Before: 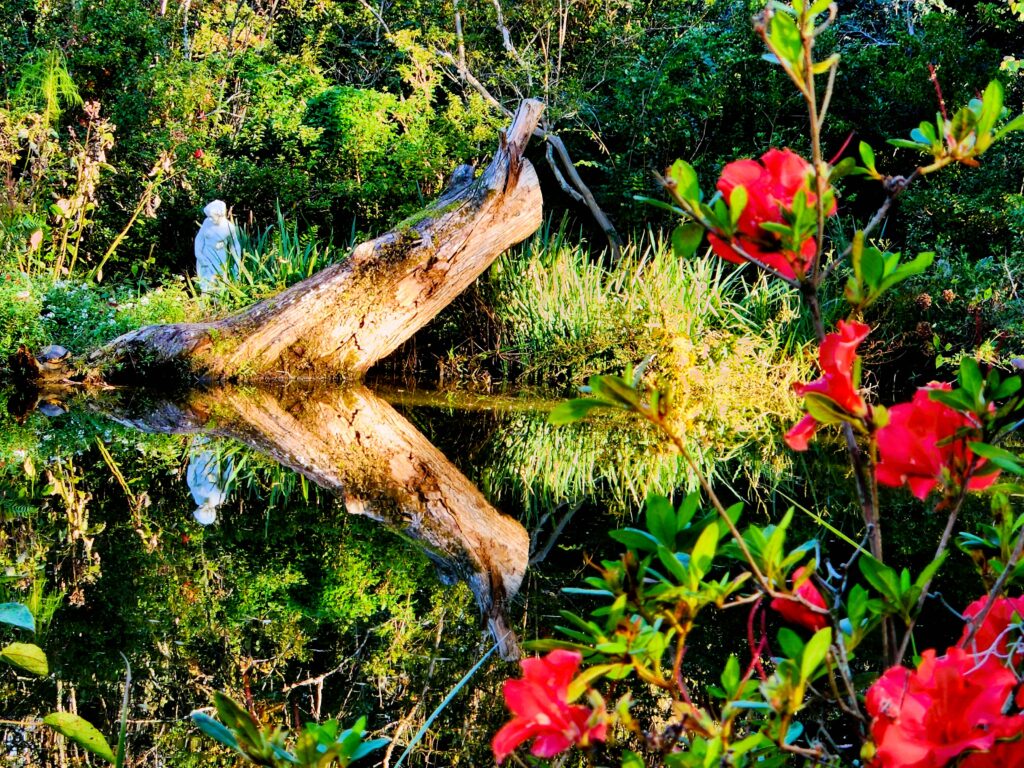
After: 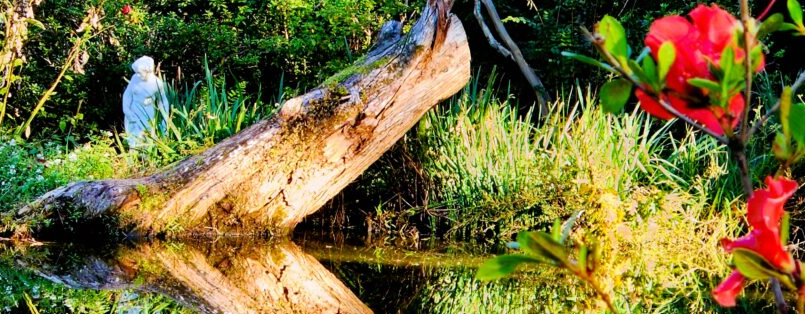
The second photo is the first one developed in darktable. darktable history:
crop: left 7.1%, top 18.765%, right 14.25%, bottom 40.337%
